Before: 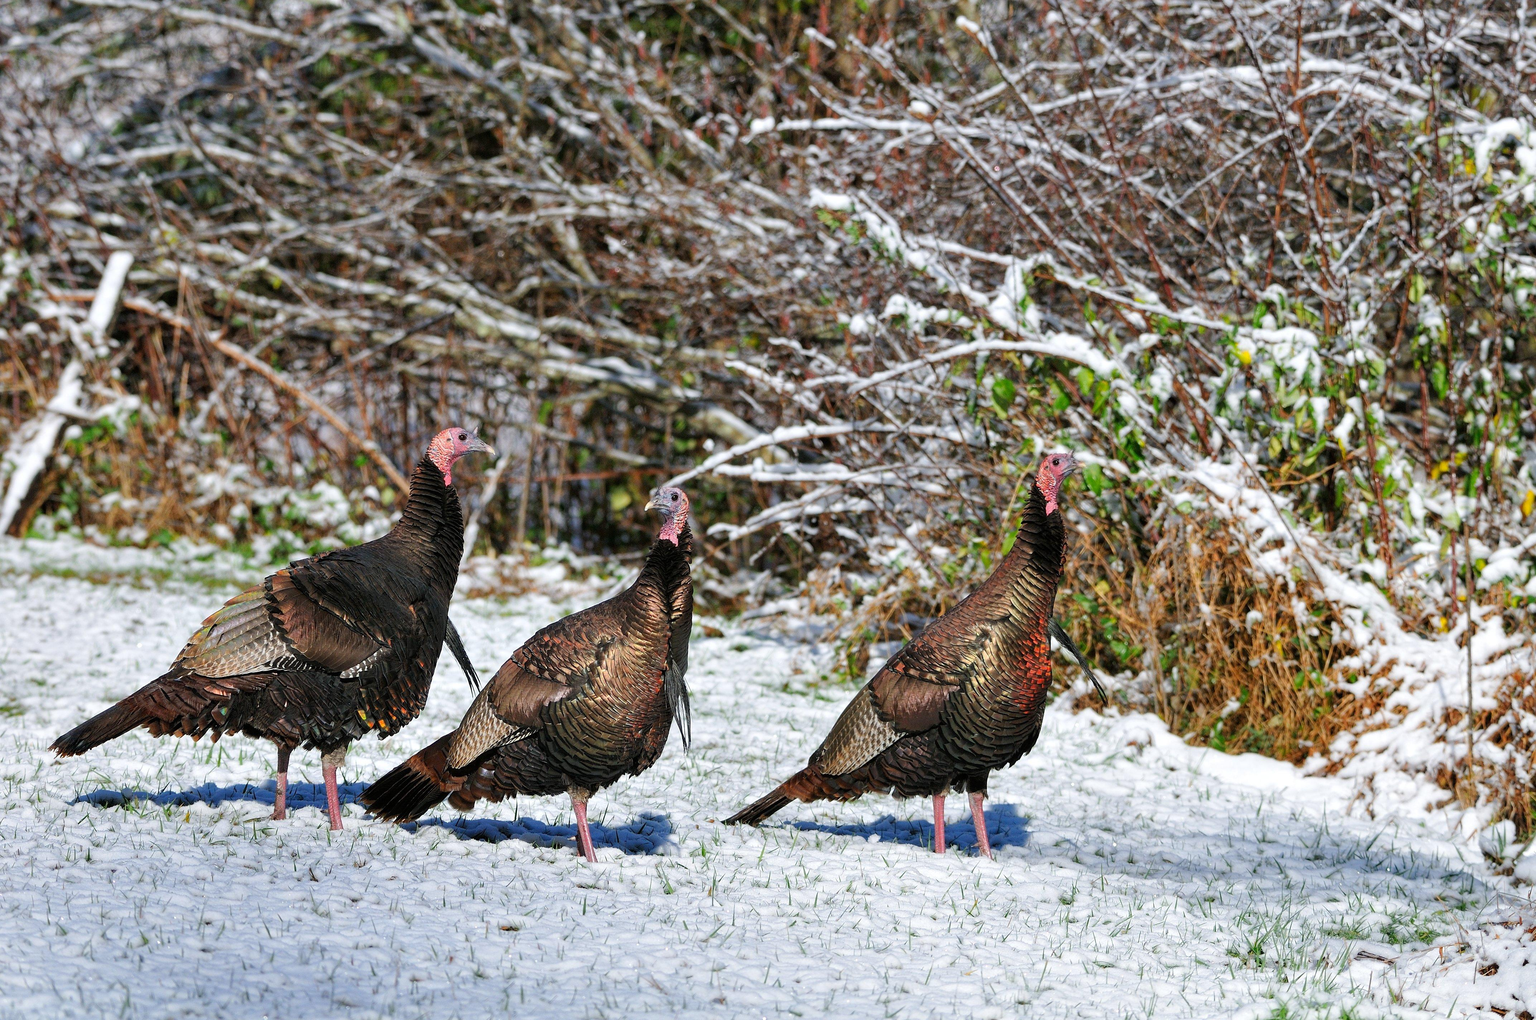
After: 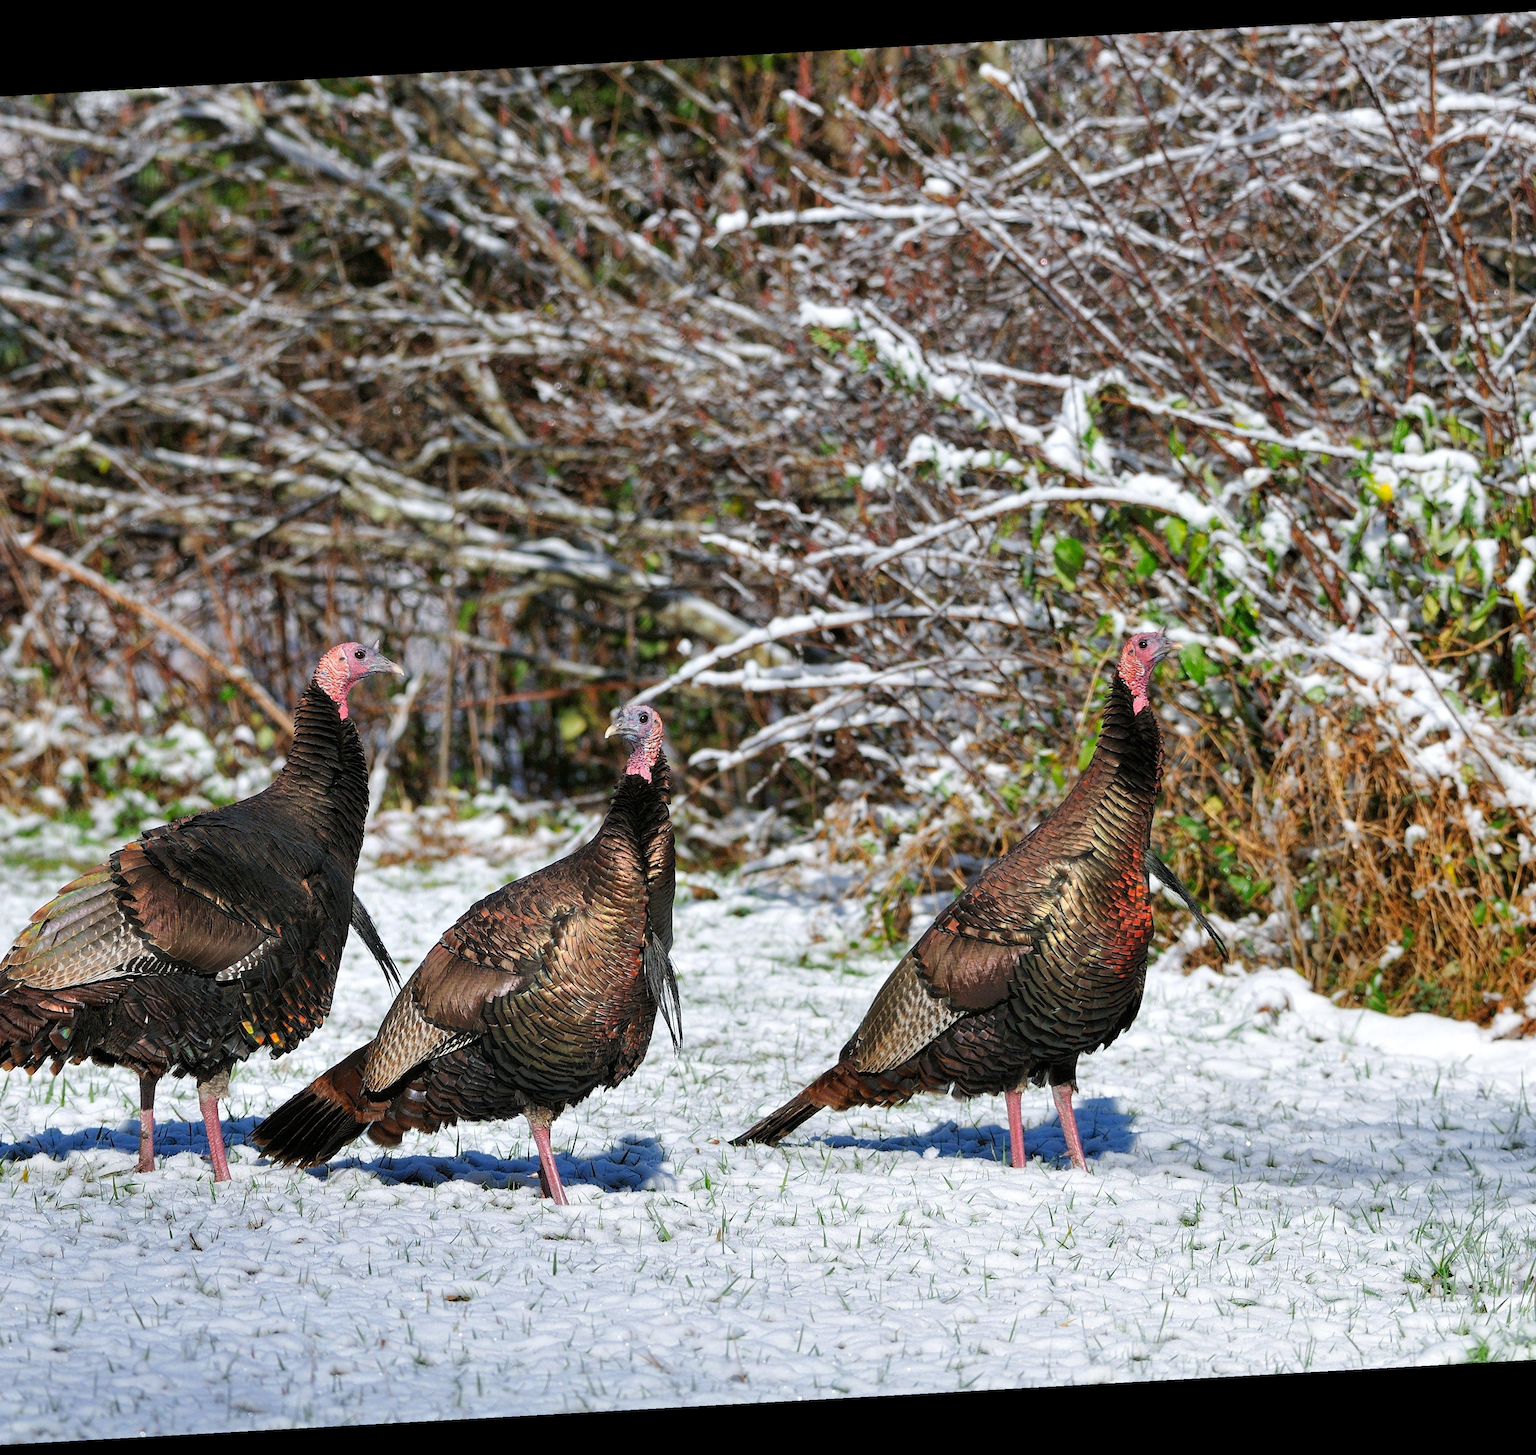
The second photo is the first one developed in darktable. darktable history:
crop: left 13.443%, right 13.31%
rotate and perspective: rotation -3.18°, automatic cropping off
